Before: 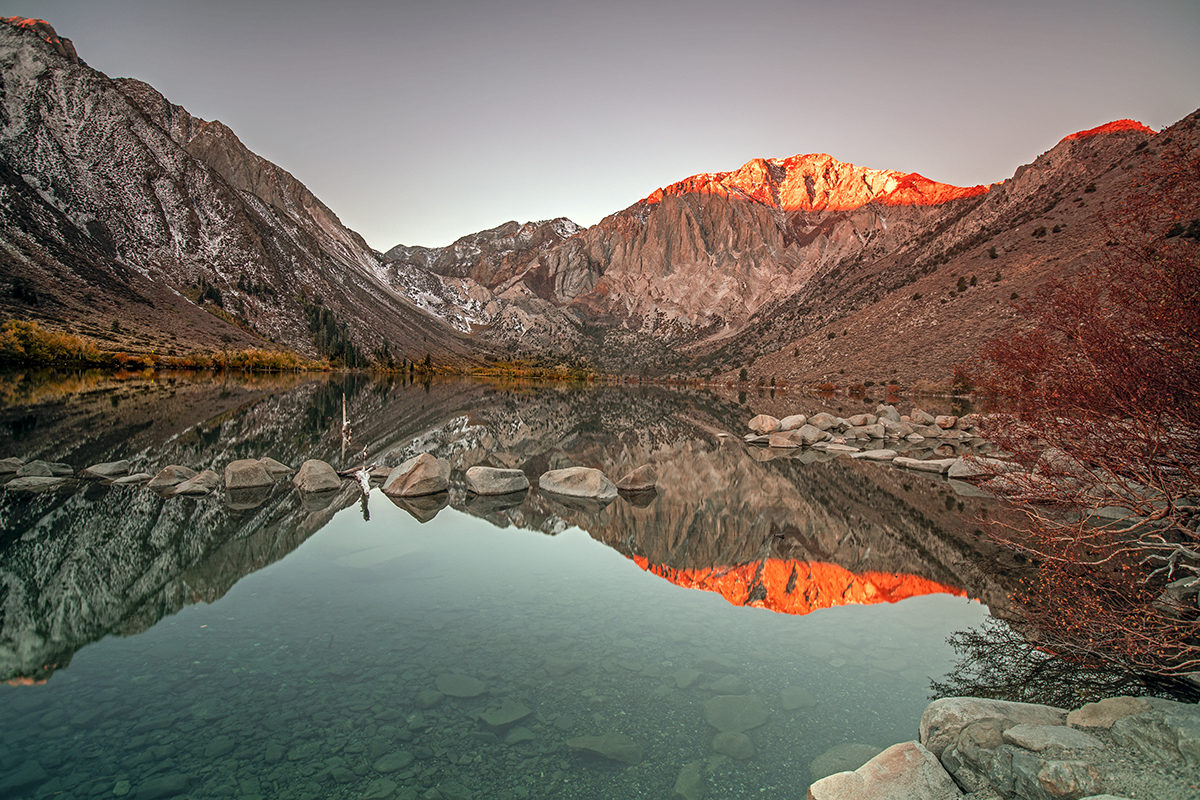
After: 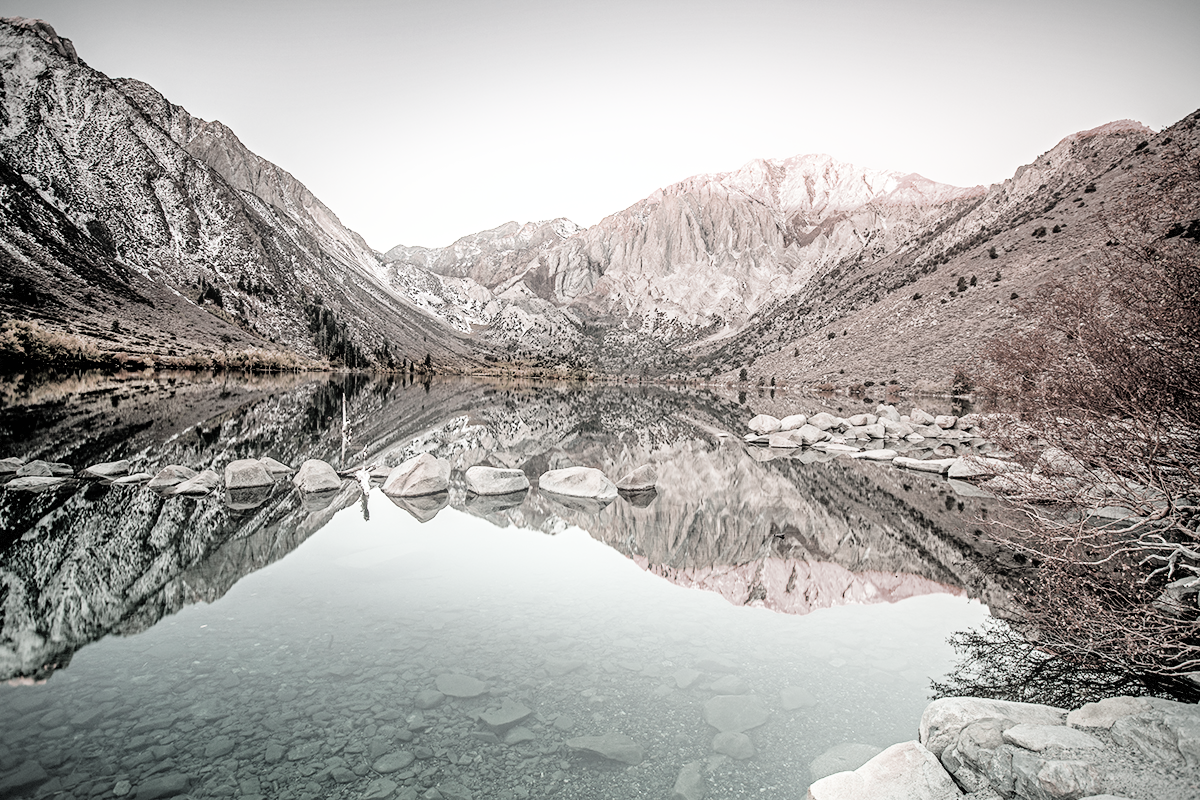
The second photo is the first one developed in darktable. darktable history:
bloom: size 9%, threshold 100%, strength 7%
exposure: black level correction 0.001, exposure 1.646 EV, compensate exposure bias true, compensate highlight preservation false
color correction: saturation 0.2
vignetting: fall-off start 100%, brightness -0.406, saturation -0.3, width/height ratio 1.324, dithering 8-bit output, unbound false
filmic rgb: black relative exposure -5 EV, hardness 2.88, contrast 1.2, highlights saturation mix -30%
